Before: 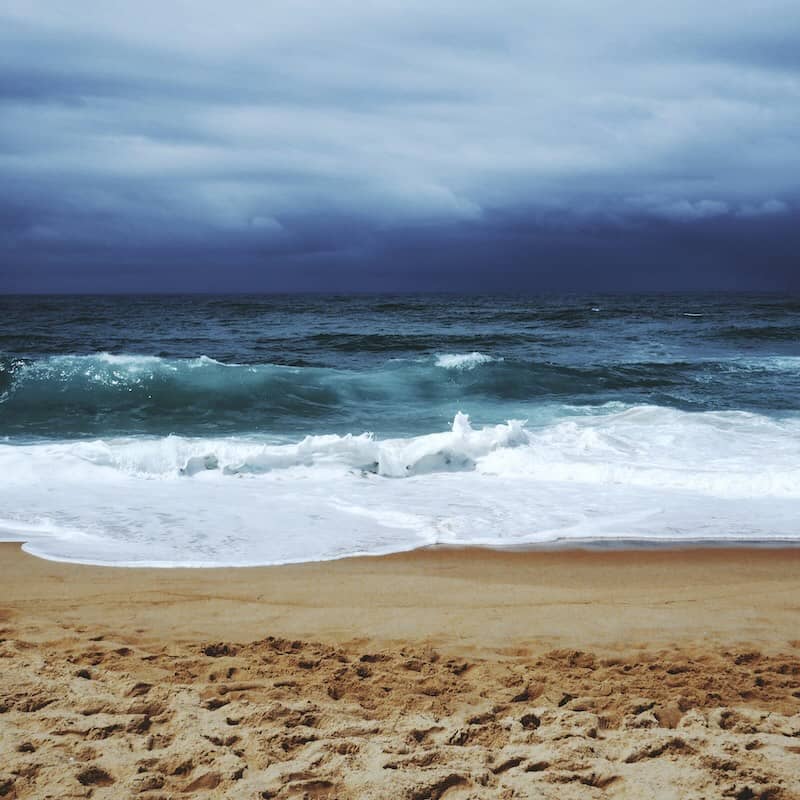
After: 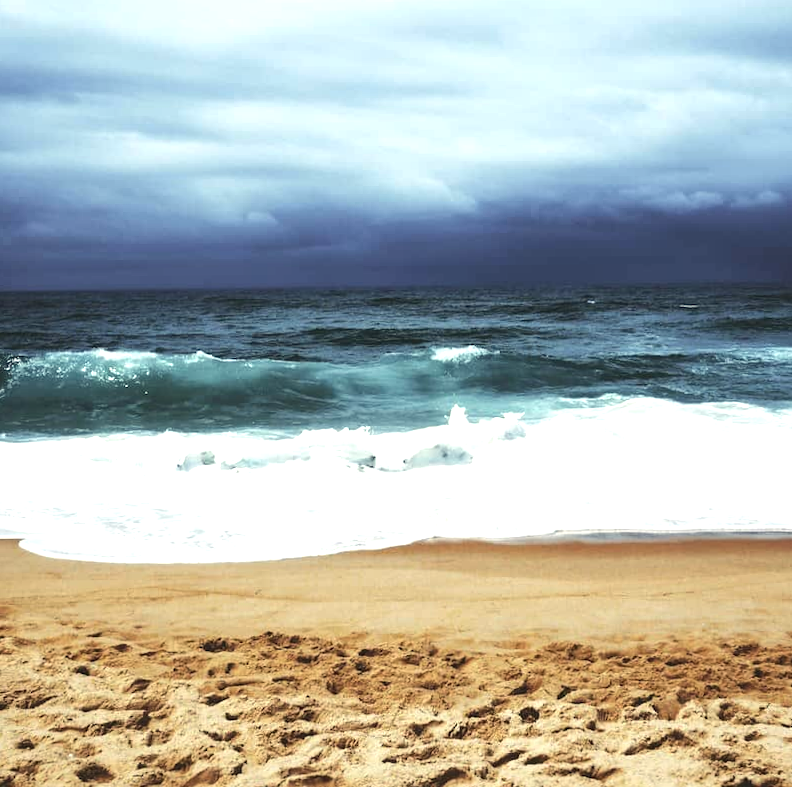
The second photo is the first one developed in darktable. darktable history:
white balance: red 1.029, blue 0.92
tone equalizer: -8 EV -0.417 EV, -7 EV -0.389 EV, -6 EV -0.333 EV, -5 EV -0.222 EV, -3 EV 0.222 EV, -2 EV 0.333 EV, -1 EV 0.389 EV, +0 EV 0.417 EV, edges refinement/feathering 500, mask exposure compensation -1.57 EV, preserve details no
rotate and perspective: rotation -0.45°, automatic cropping original format, crop left 0.008, crop right 0.992, crop top 0.012, crop bottom 0.988
exposure: black level correction 0, exposure 0.5 EV, compensate exposure bias true, compensate highlight preservation false
